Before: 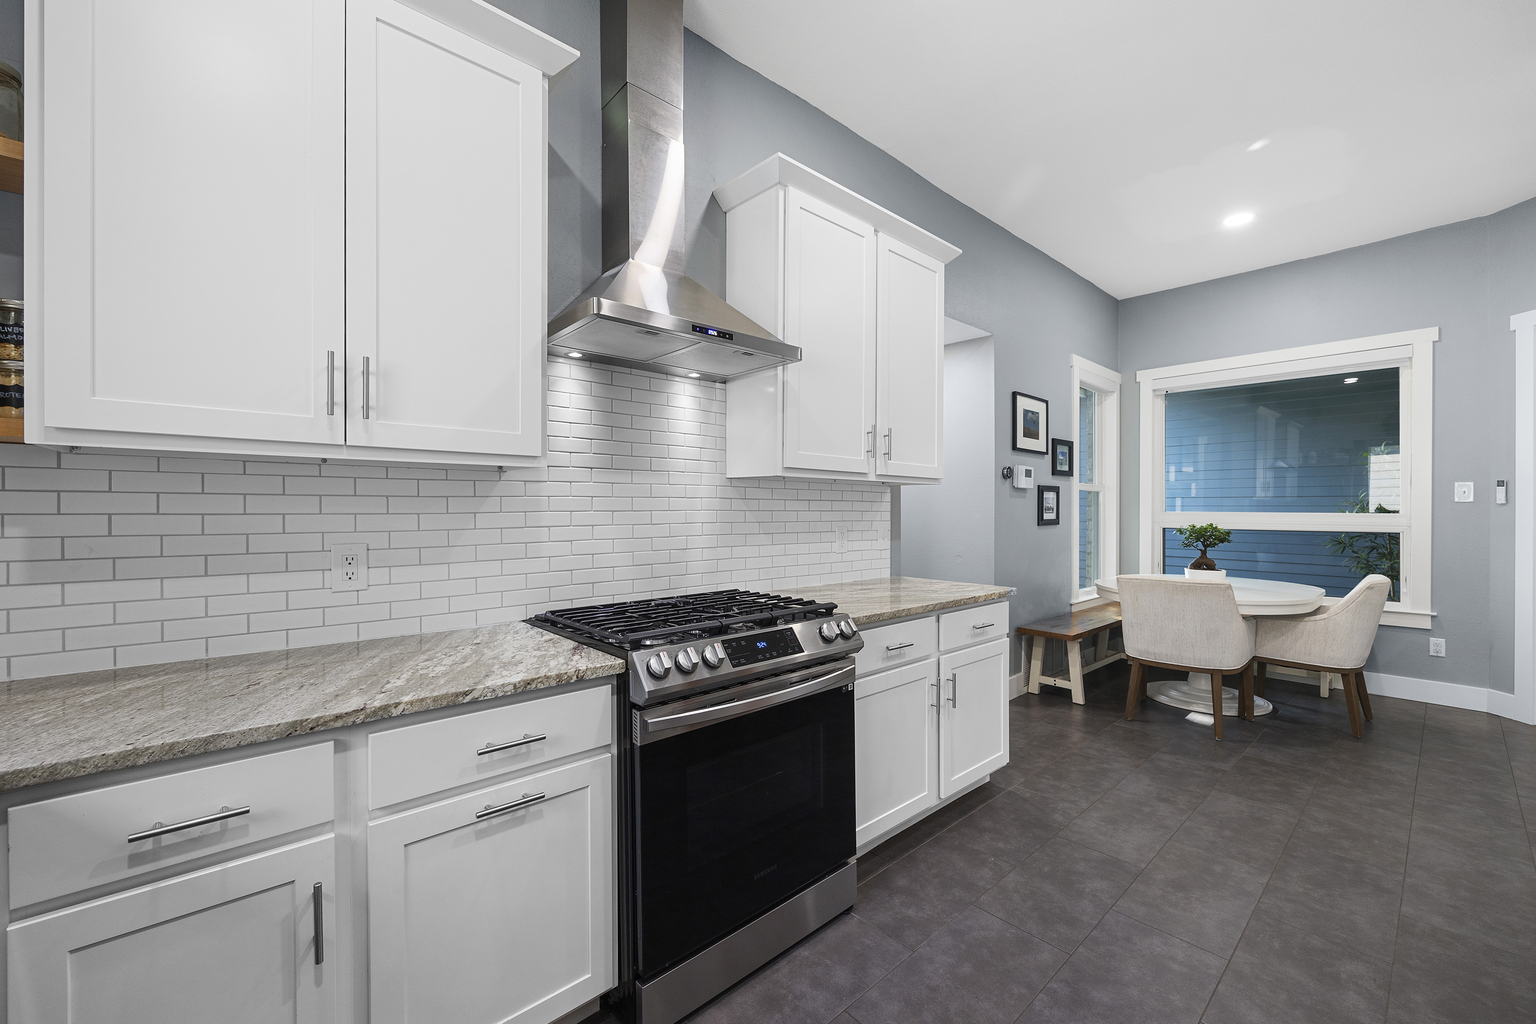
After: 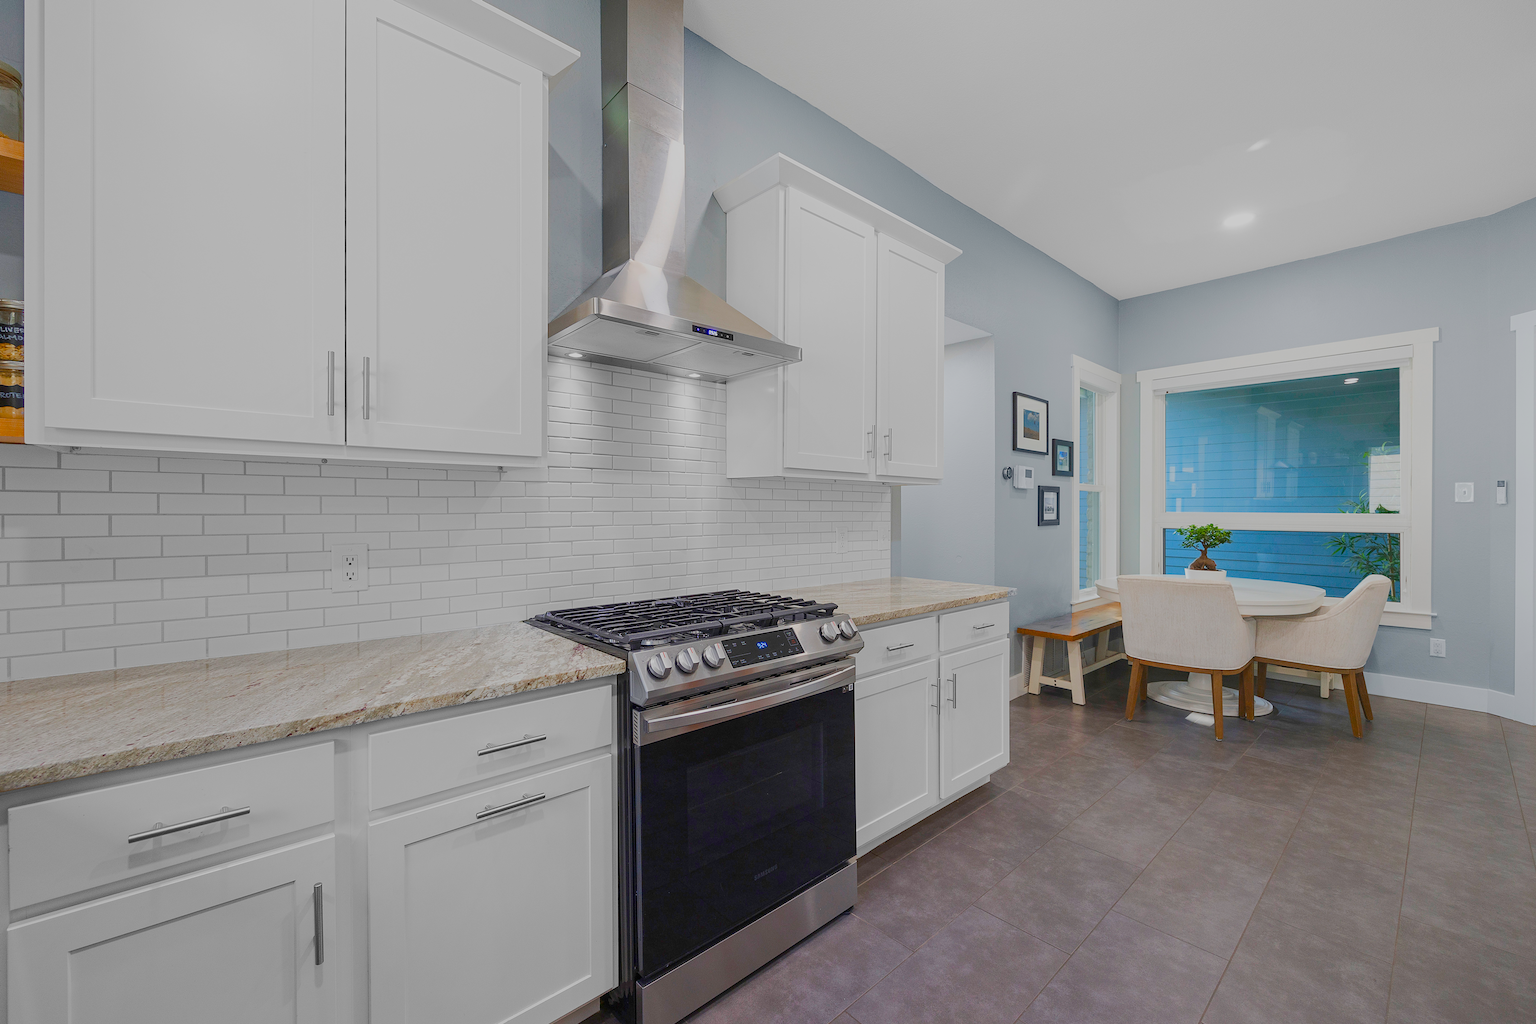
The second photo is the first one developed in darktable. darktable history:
color balance rgb: perceptual saturation grading › global saturation 20%, perceptual saturation grading › highlights -25.476%, perceptual saturation grading › shadows 49.448%, perceptual brilliance grading › mid-tones 10.07%, perceptual brilliance grading › shadows 15.847%, contrast -29.93%
